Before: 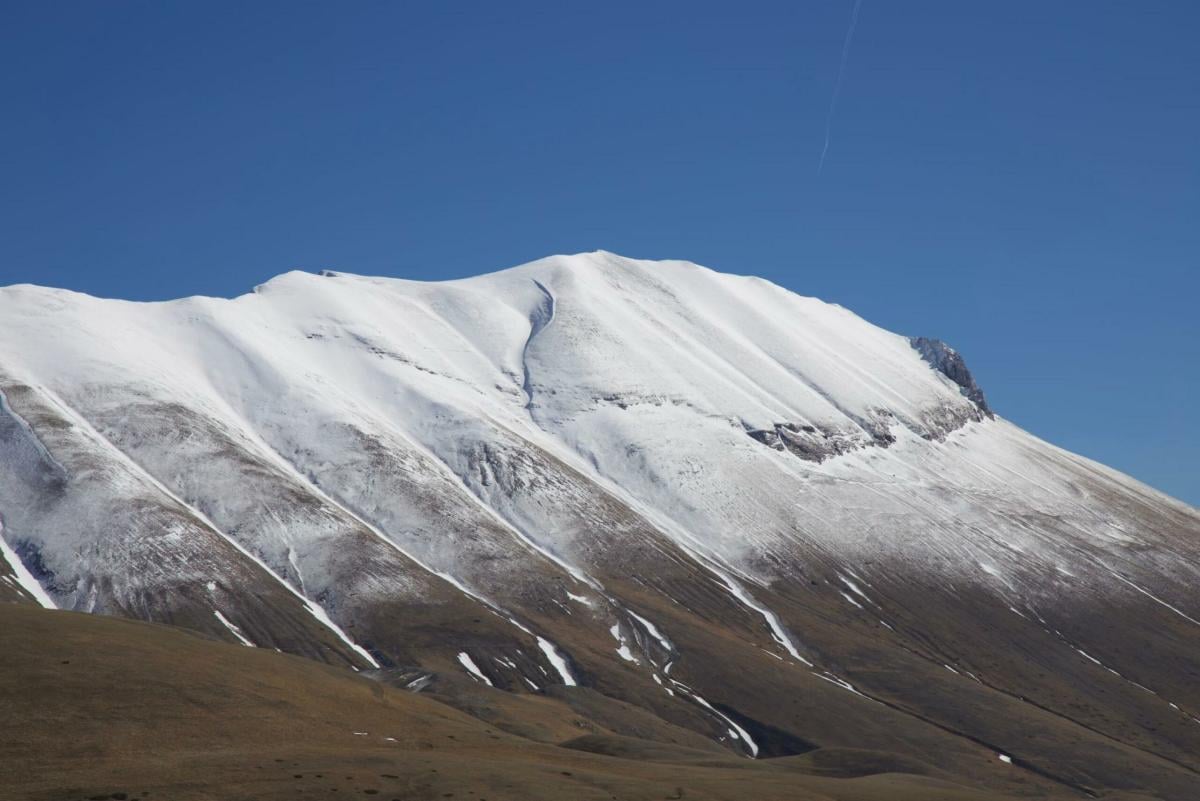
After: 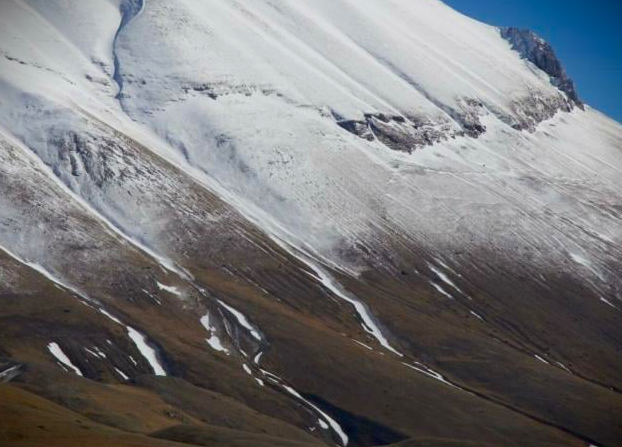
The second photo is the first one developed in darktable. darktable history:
exposure: black level correction 0.006, exposure -0.22 EV, compensate highlight preservation false
vignetting: fall-off start 97.18%, brightness -0.999, saturation 0.491, width/height ratio 1.183, unbound false
contrast brightness saturation: contrast 0.09, saturation 0.27
crop: left 34.233%, top 38.723%, right 13.872%, bottom 5.398%
